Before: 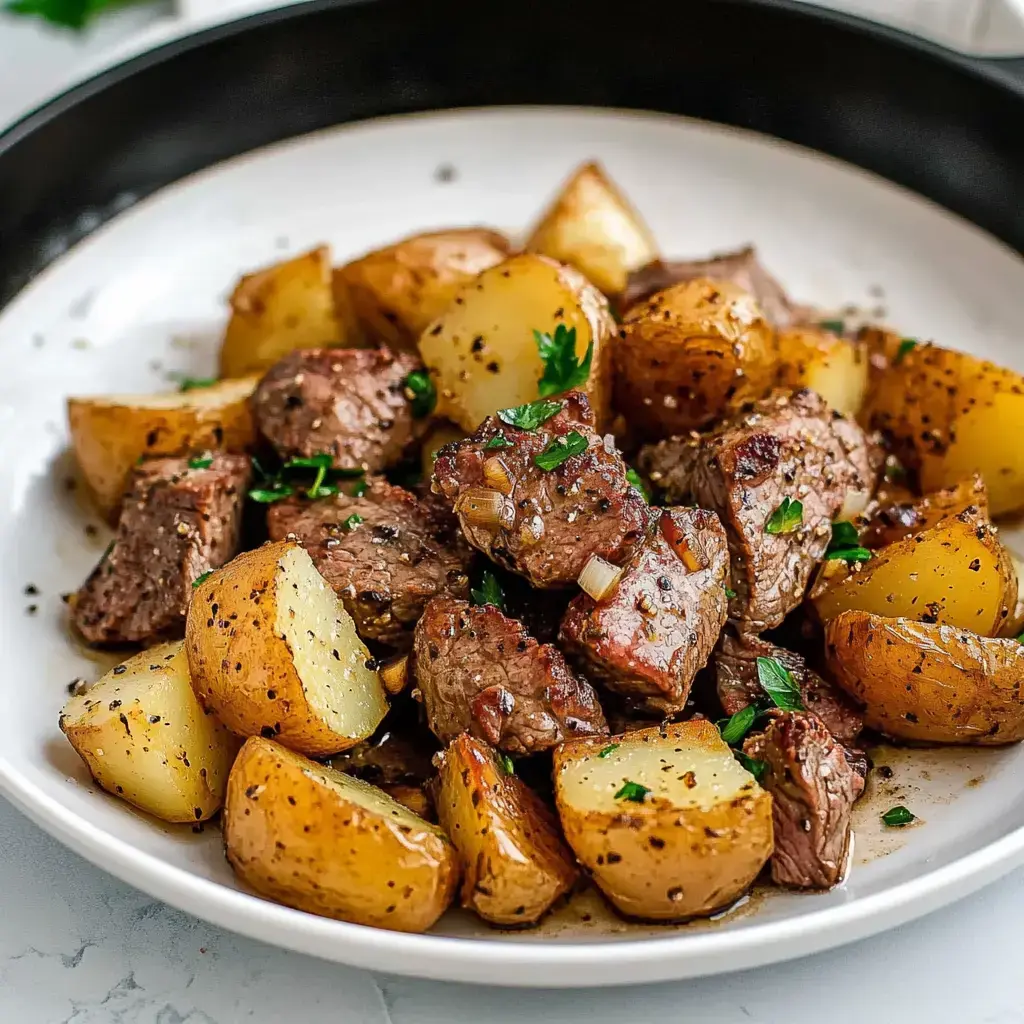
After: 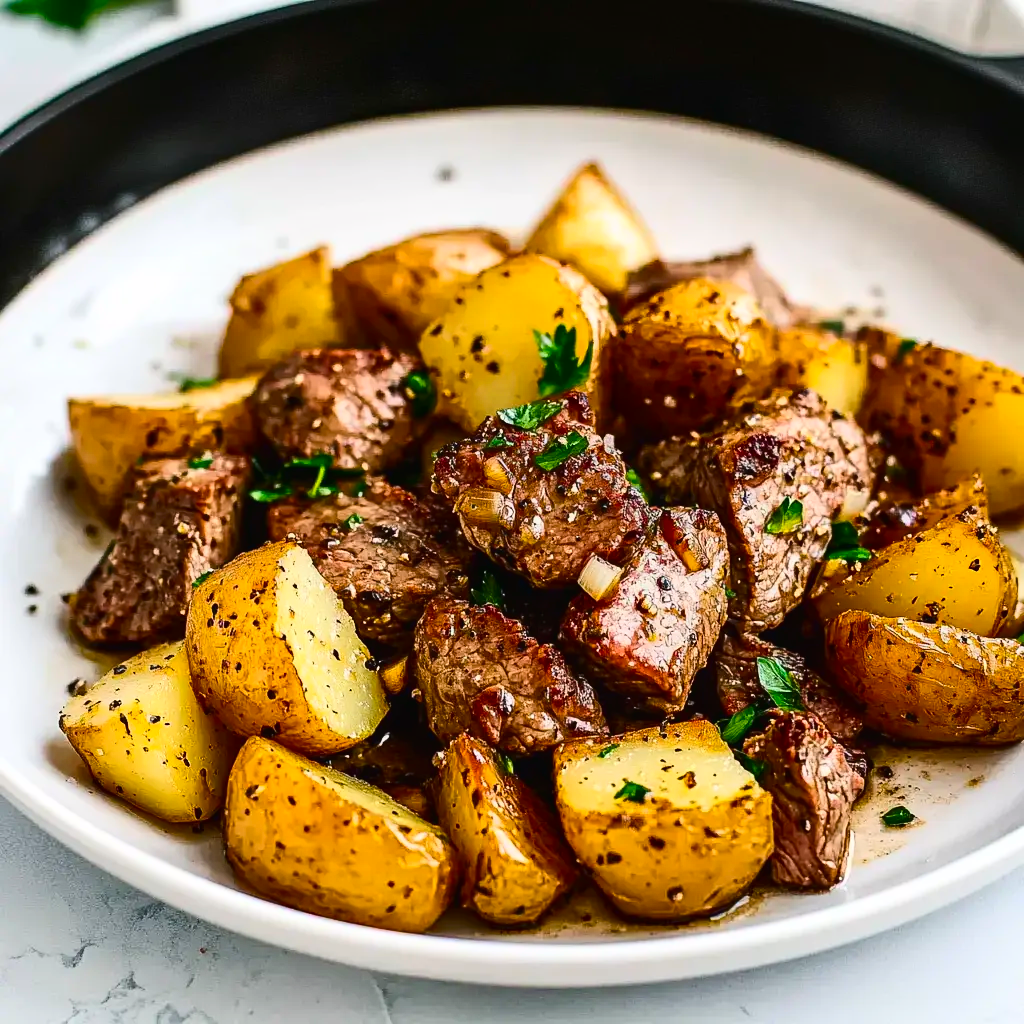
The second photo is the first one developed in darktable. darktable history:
contrast brightness saturation: contrast 0.298
color balance rgb: highlights gain › chroma 0.135%, highlights gain › hue 329.81°, global offset › luminance 0.477%, global offset › hue 59.7°, linear chroma grading › global chroma 14.932%, perceptual saturation grading › global saturation 19.509%
